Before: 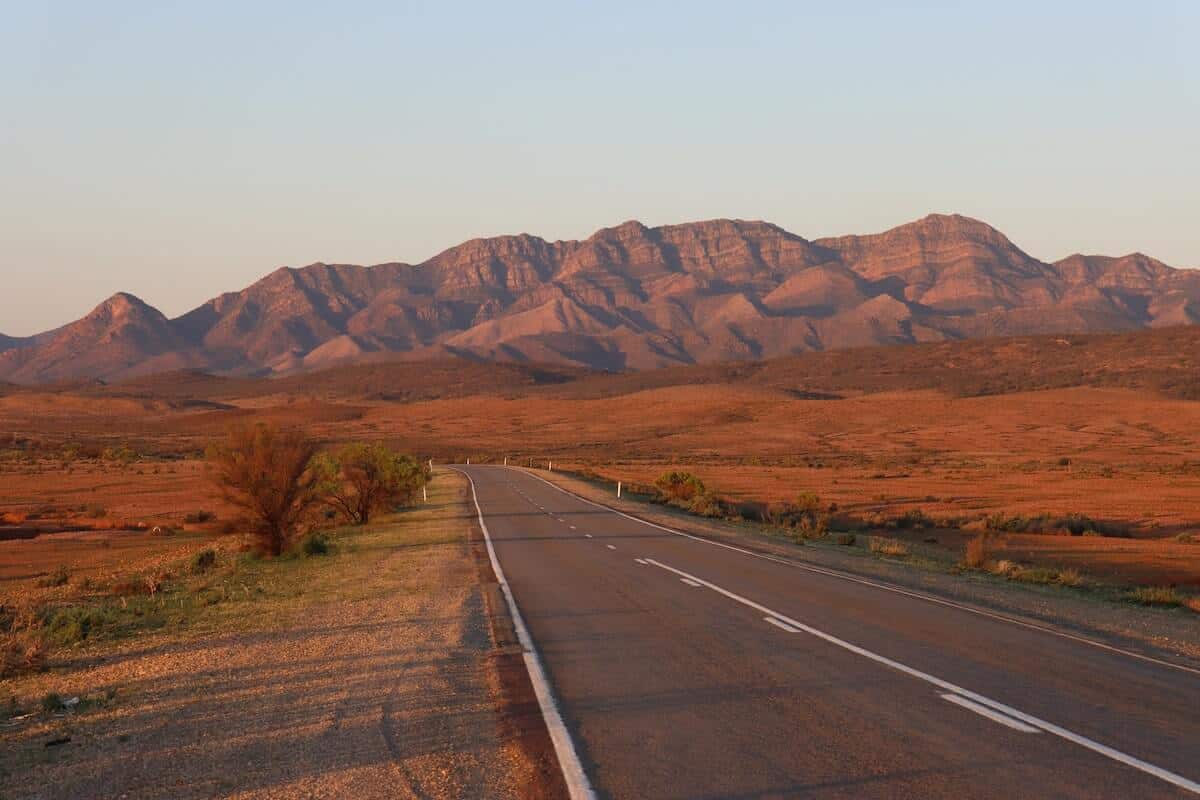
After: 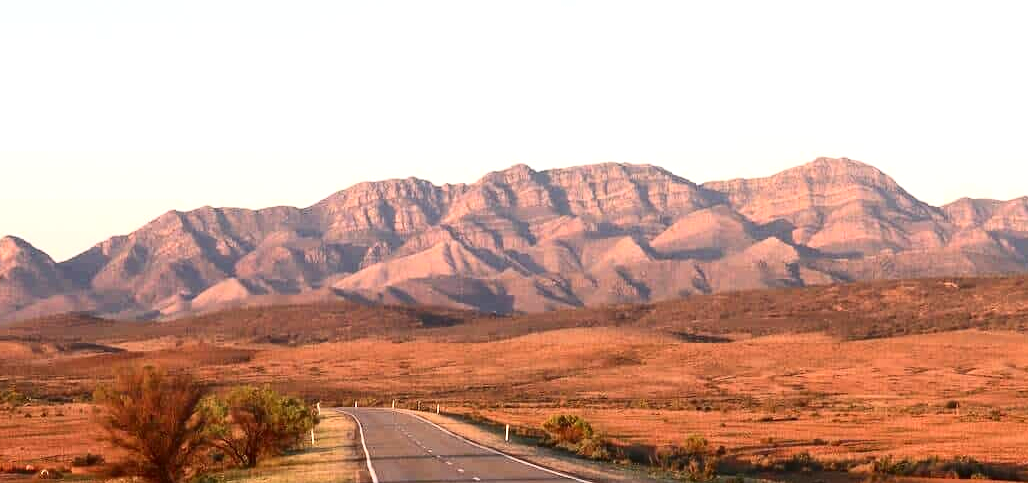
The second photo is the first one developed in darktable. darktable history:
exposure: black level correction 0, exposure 1 EV, compensate exposure bias true, compensate highlight preservation false
crop and rotate: left 9.345%, top 7.22%, right 4.982%, bottom 32.331%
contrast brightness saturation: contrast 0.28
